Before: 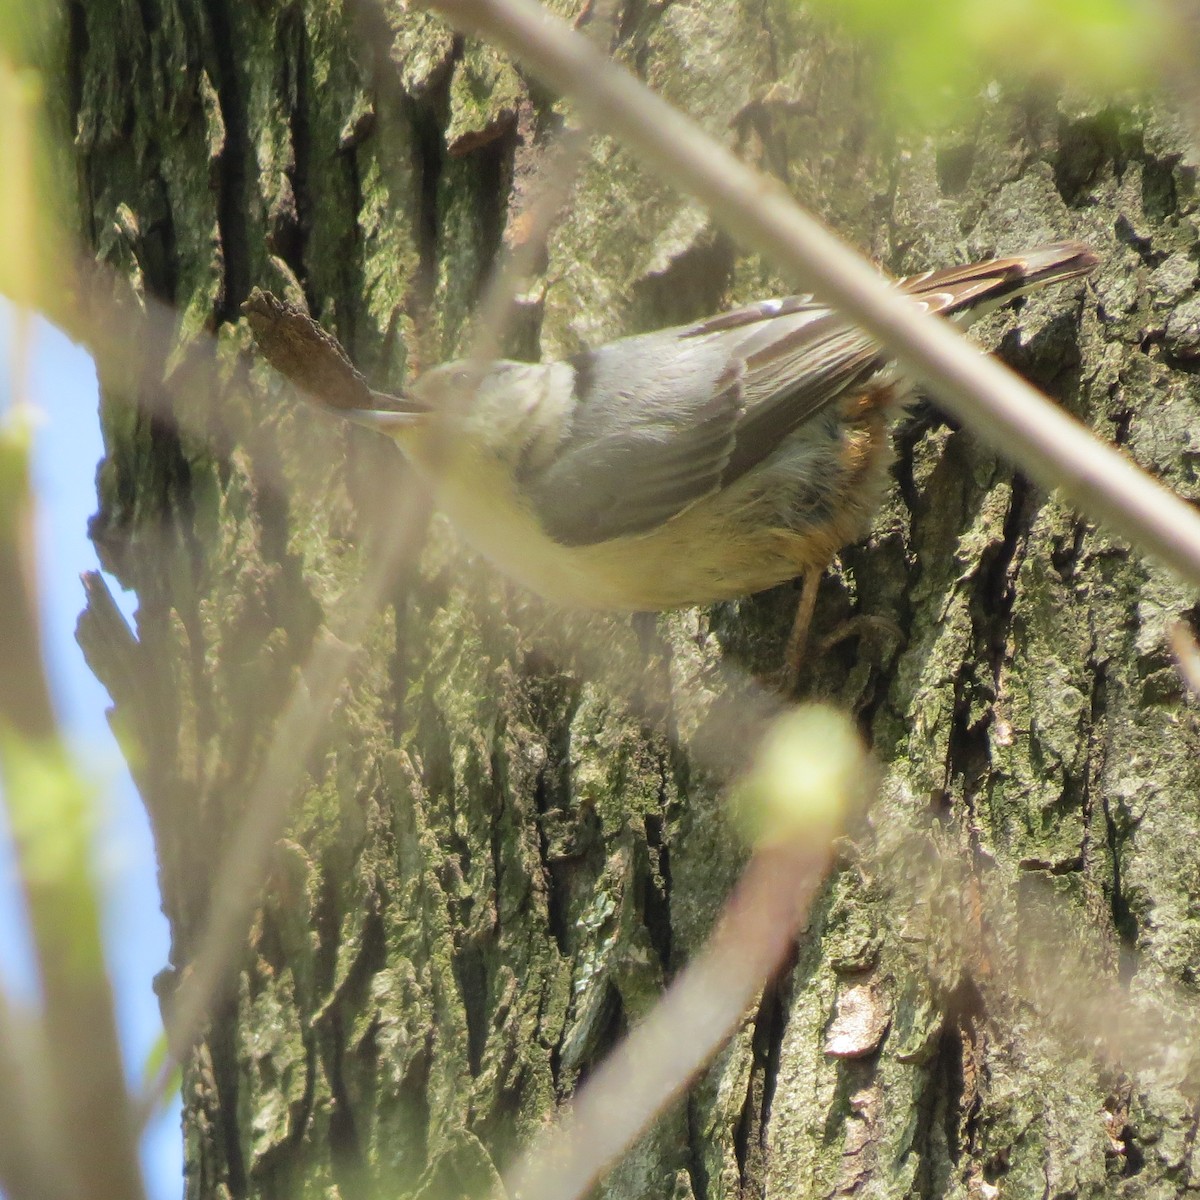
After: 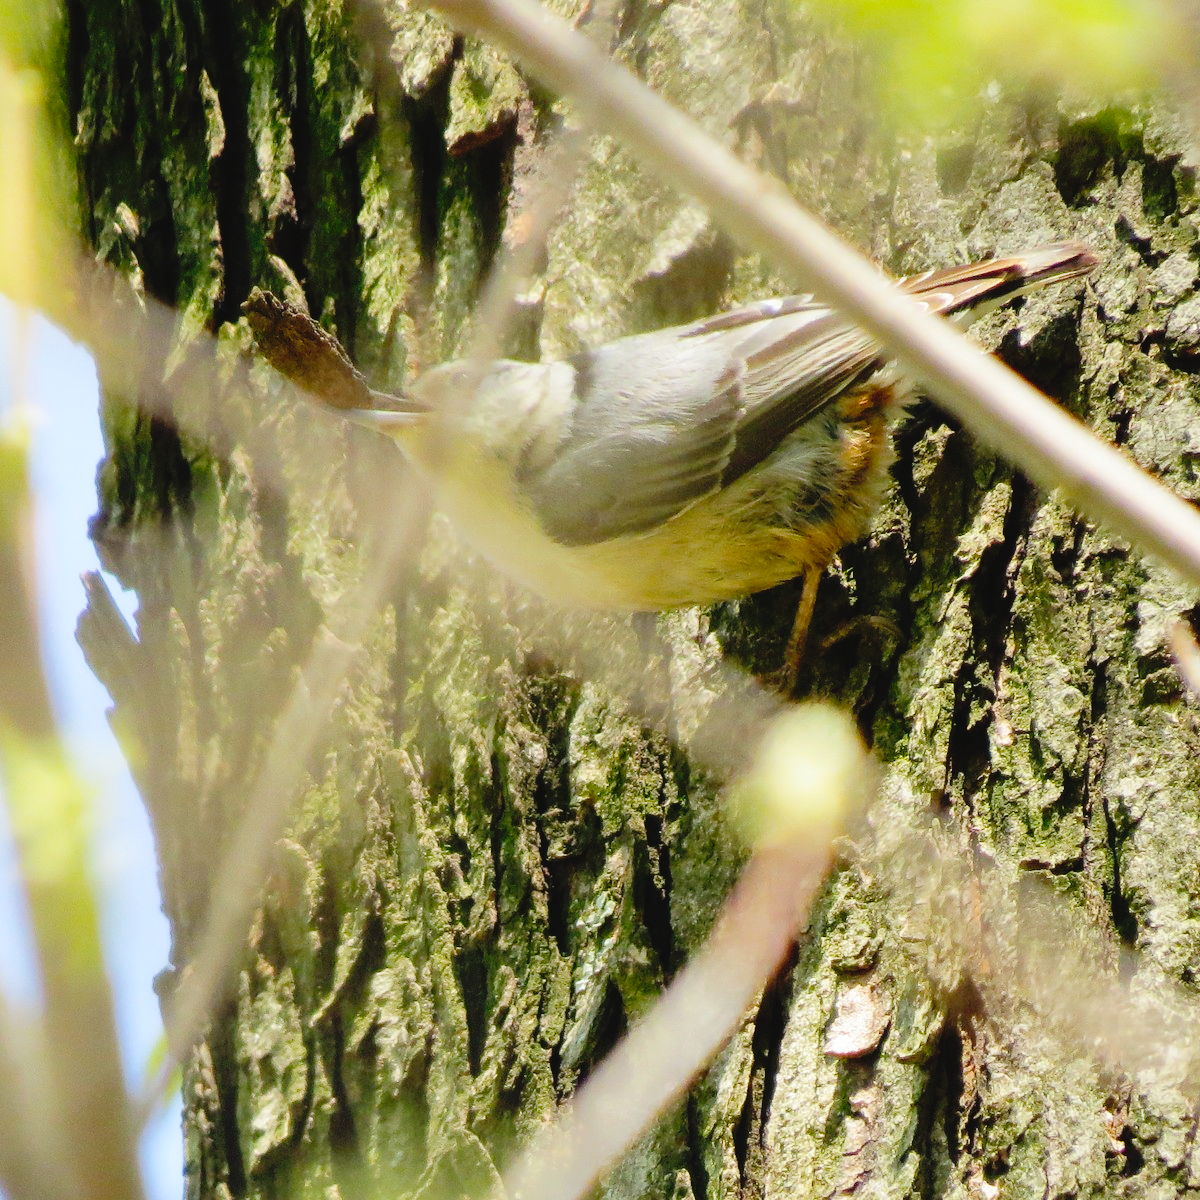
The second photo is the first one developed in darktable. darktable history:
tone curve: curves: ch0 [(0, 0) (0.003, 0.03) (0.011, 0.03) (0.025, 0.033) (0.044, 0.035) (0.069, 0.04) (0.1, 0.046) (0.136, 0.052) (0.177, 0.08) (0.224, 0.121) (0.277, 0.225) (0.335, 0.343) (0.399, 0.456) (0.468, 0.555) (0.543, 0.647) (0.623, 0.732) (0.709, 0.808) (0.801, 0.886) (0.898, 0.947) (1, 1)], preserve colors none
color balance rgb: perceptual saturation grading › global saturation 10%
